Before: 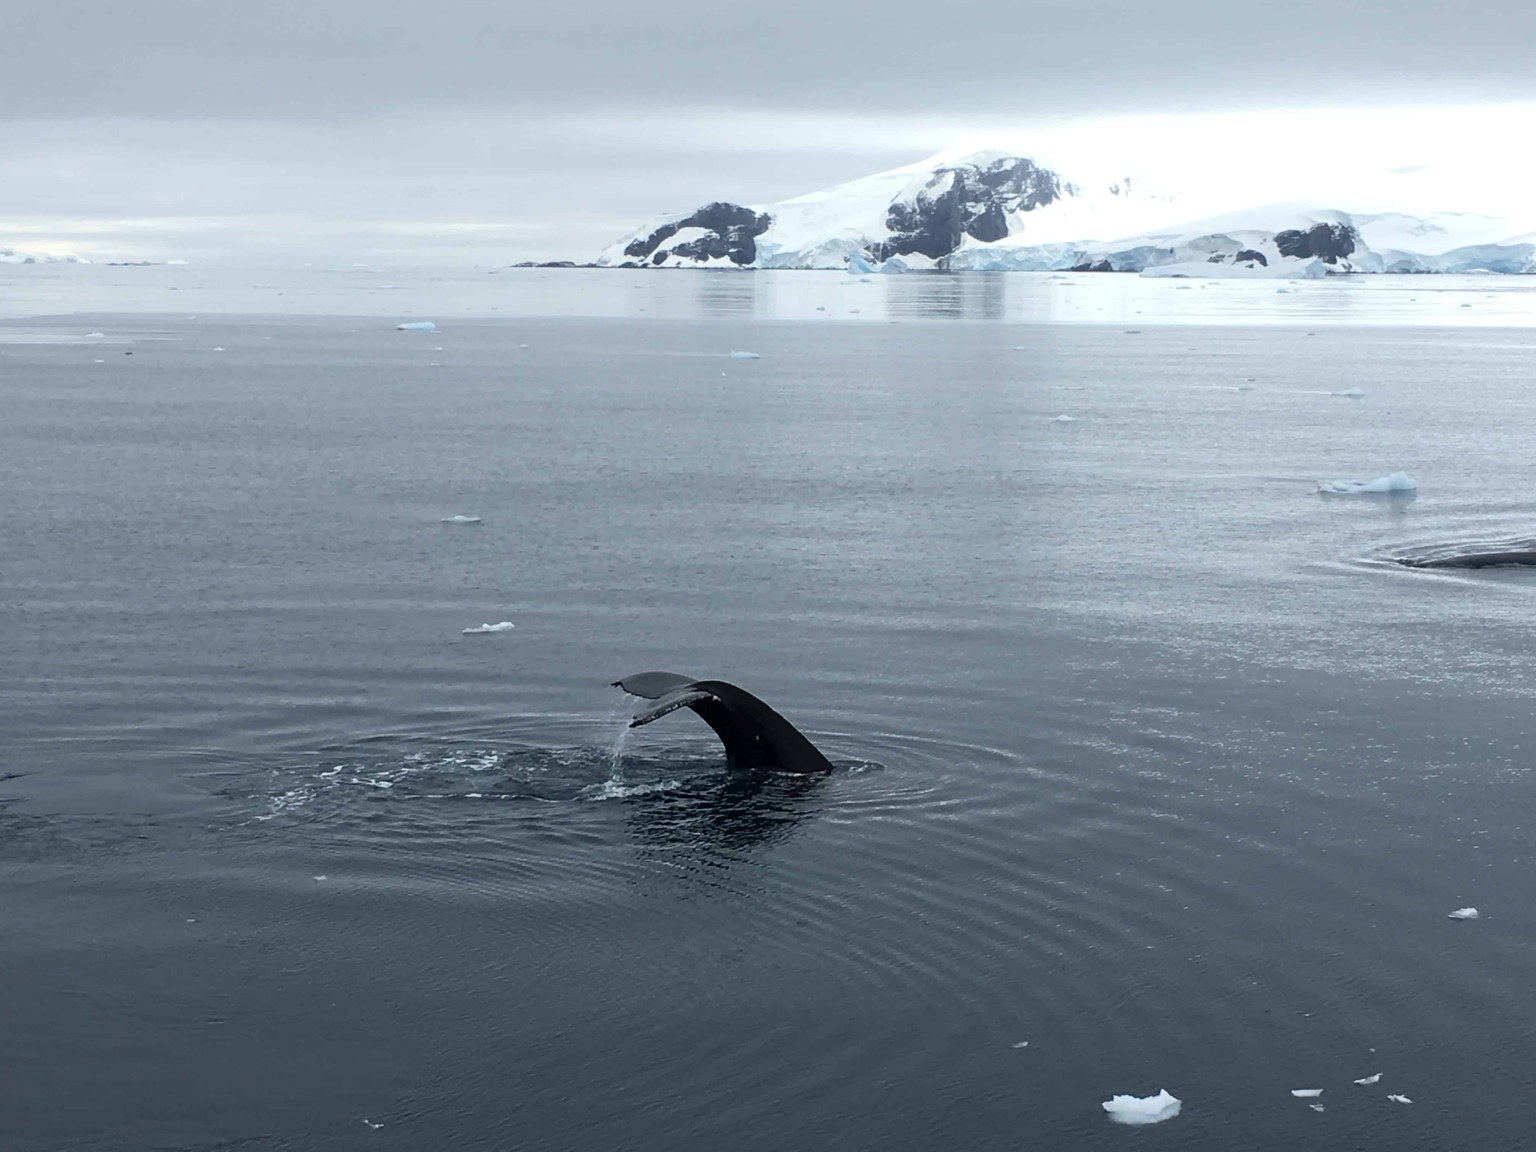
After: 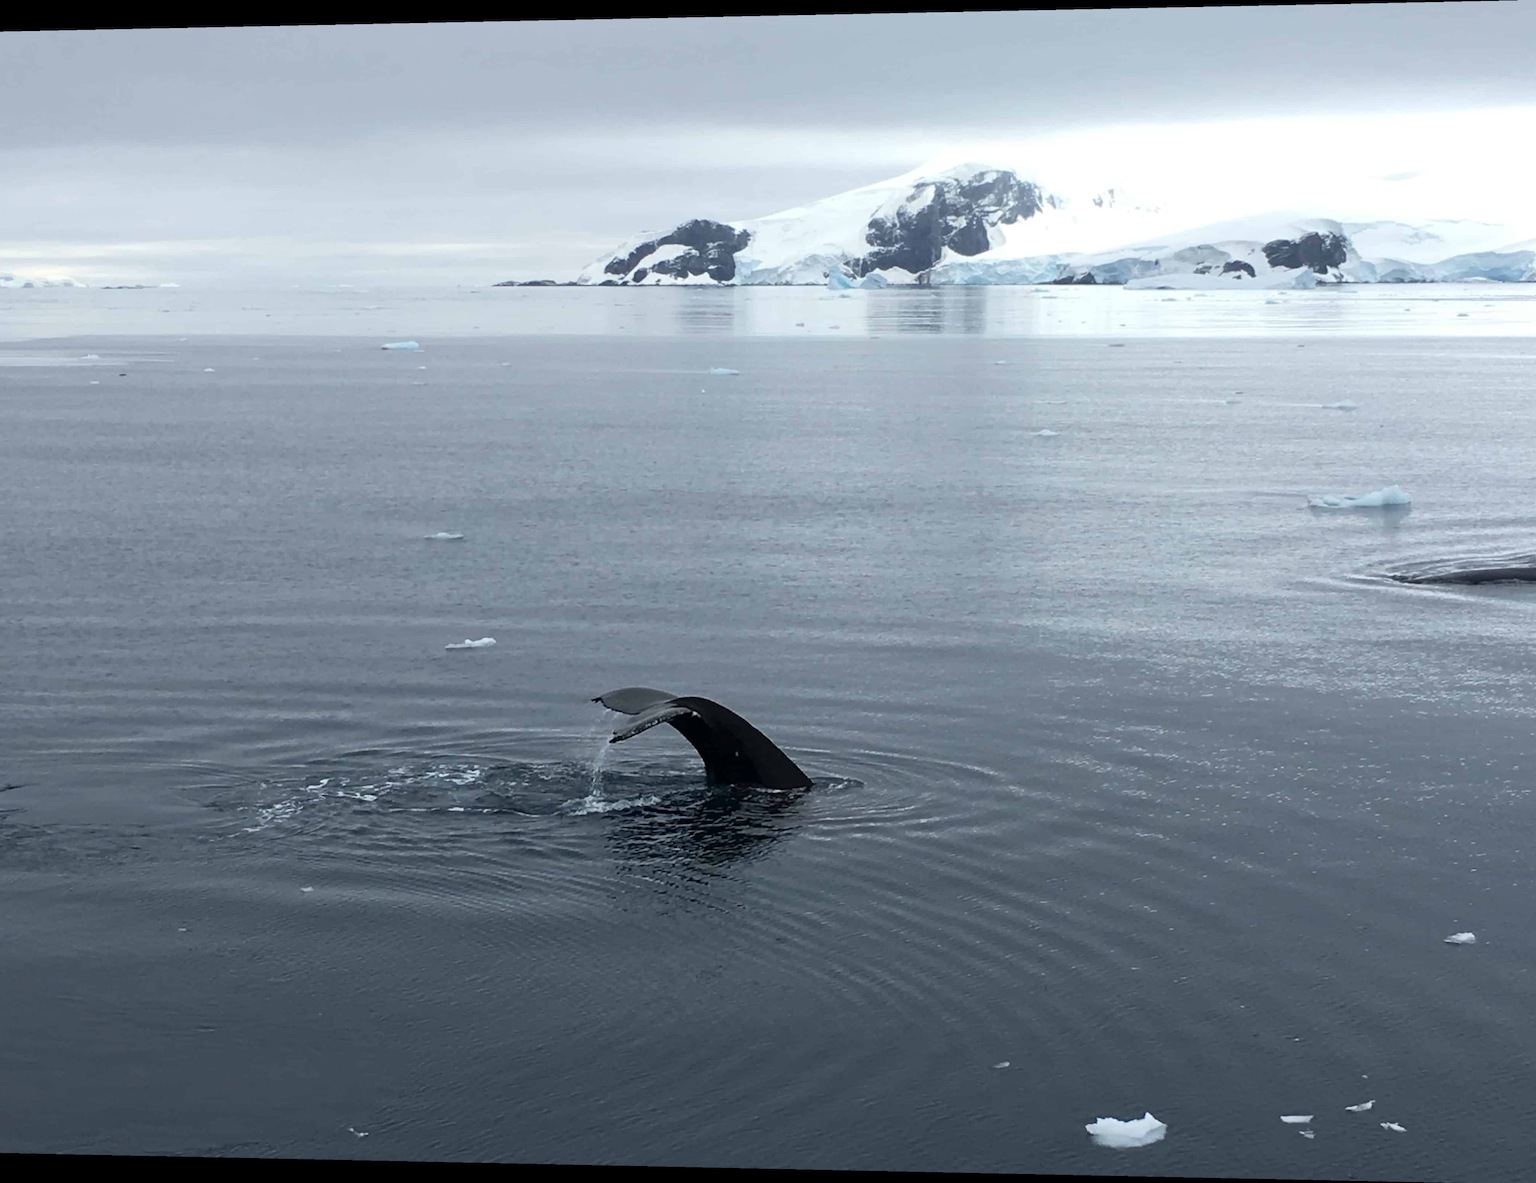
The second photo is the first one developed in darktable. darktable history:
rotate and perspective: lens shift (horizontal) -0.055, automatic cropping off
